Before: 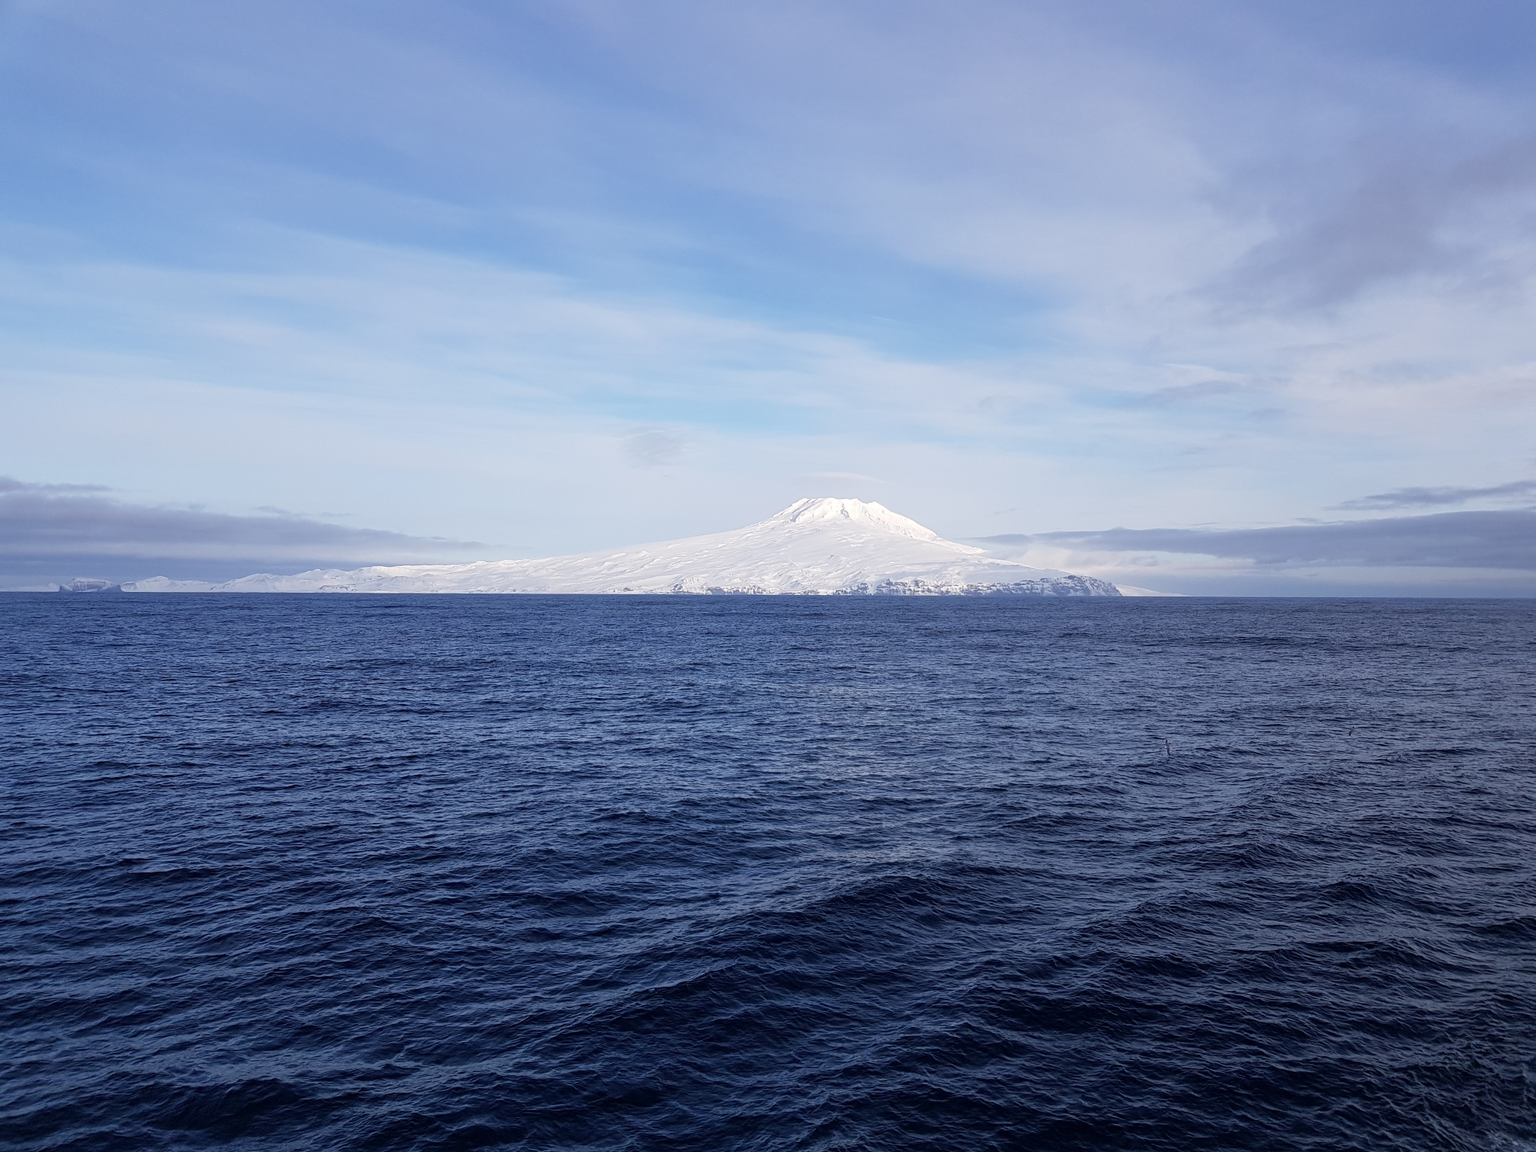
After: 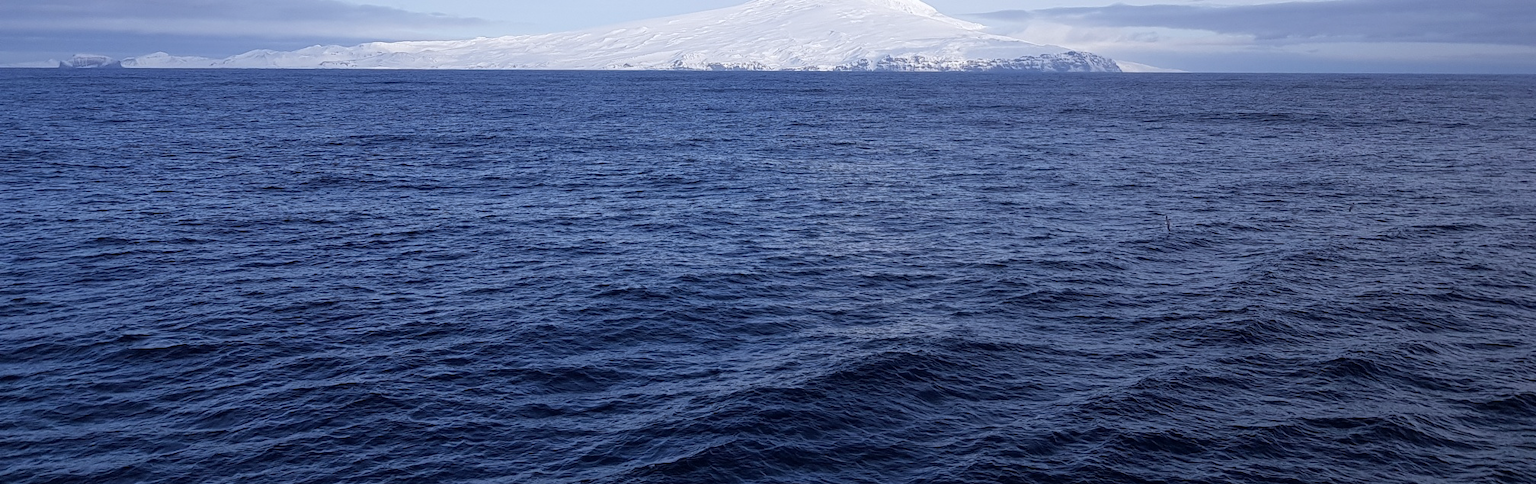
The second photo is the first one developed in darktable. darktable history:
exposure: compensate highlight preservation false
crop: top 45.551%, bottom 12.262%
white balance: red 0.974, blue 1.044
